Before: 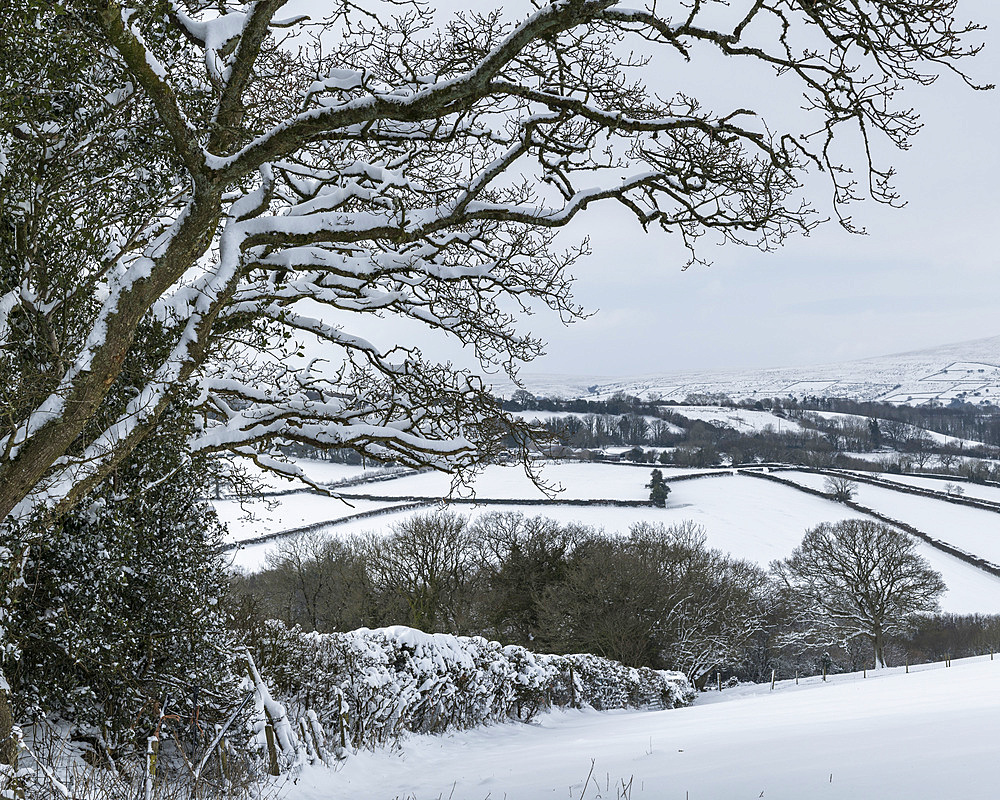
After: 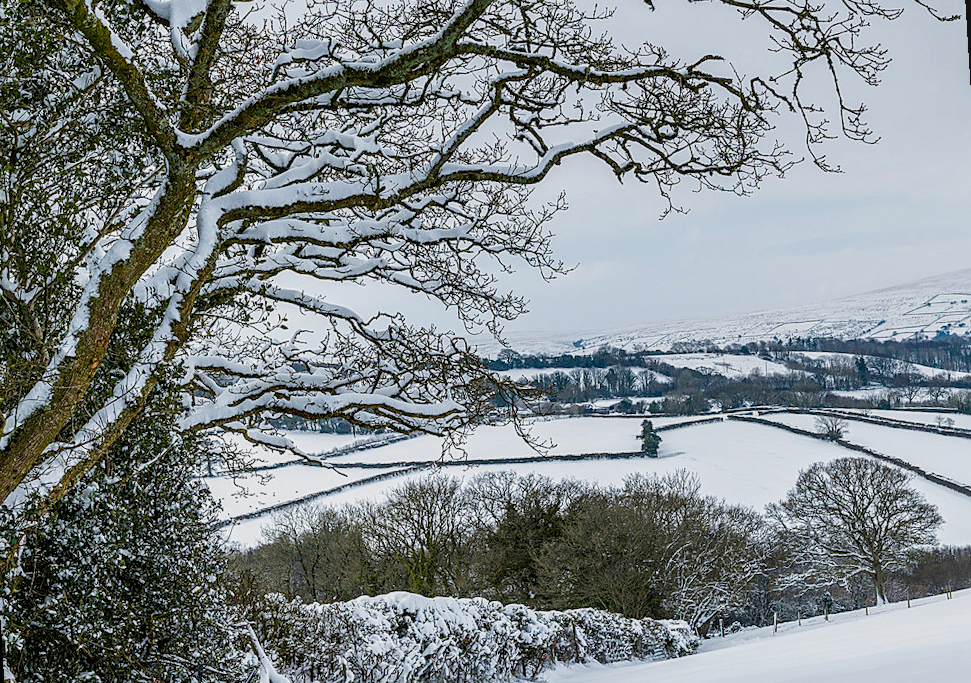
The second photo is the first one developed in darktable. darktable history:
filmic rgb: black relative exposure -14.19 EV, white relative exposure 3.39 EV, hardness 7.89, preserve chrominance max RGB
sharpen: amount 0.2
local contrast: detail 130%
rotate and perspective: rotation -3.52°, crop left 0.036, crop right 0.964, crop top 0.081, crop bottom 0.919
color balance rgb: perceptual saturation grading › global saturation 35%, perceptual saturation grading › highlights -30%, perceptual saturation grading › shadows 35%, perceptual brilliance grading › global brilliance 3%, perceptual brilliance grading › highlights -3%, perceptual brilliance grading › shadows 3%
crop and rotate: top 0%, bottom 5.097%
